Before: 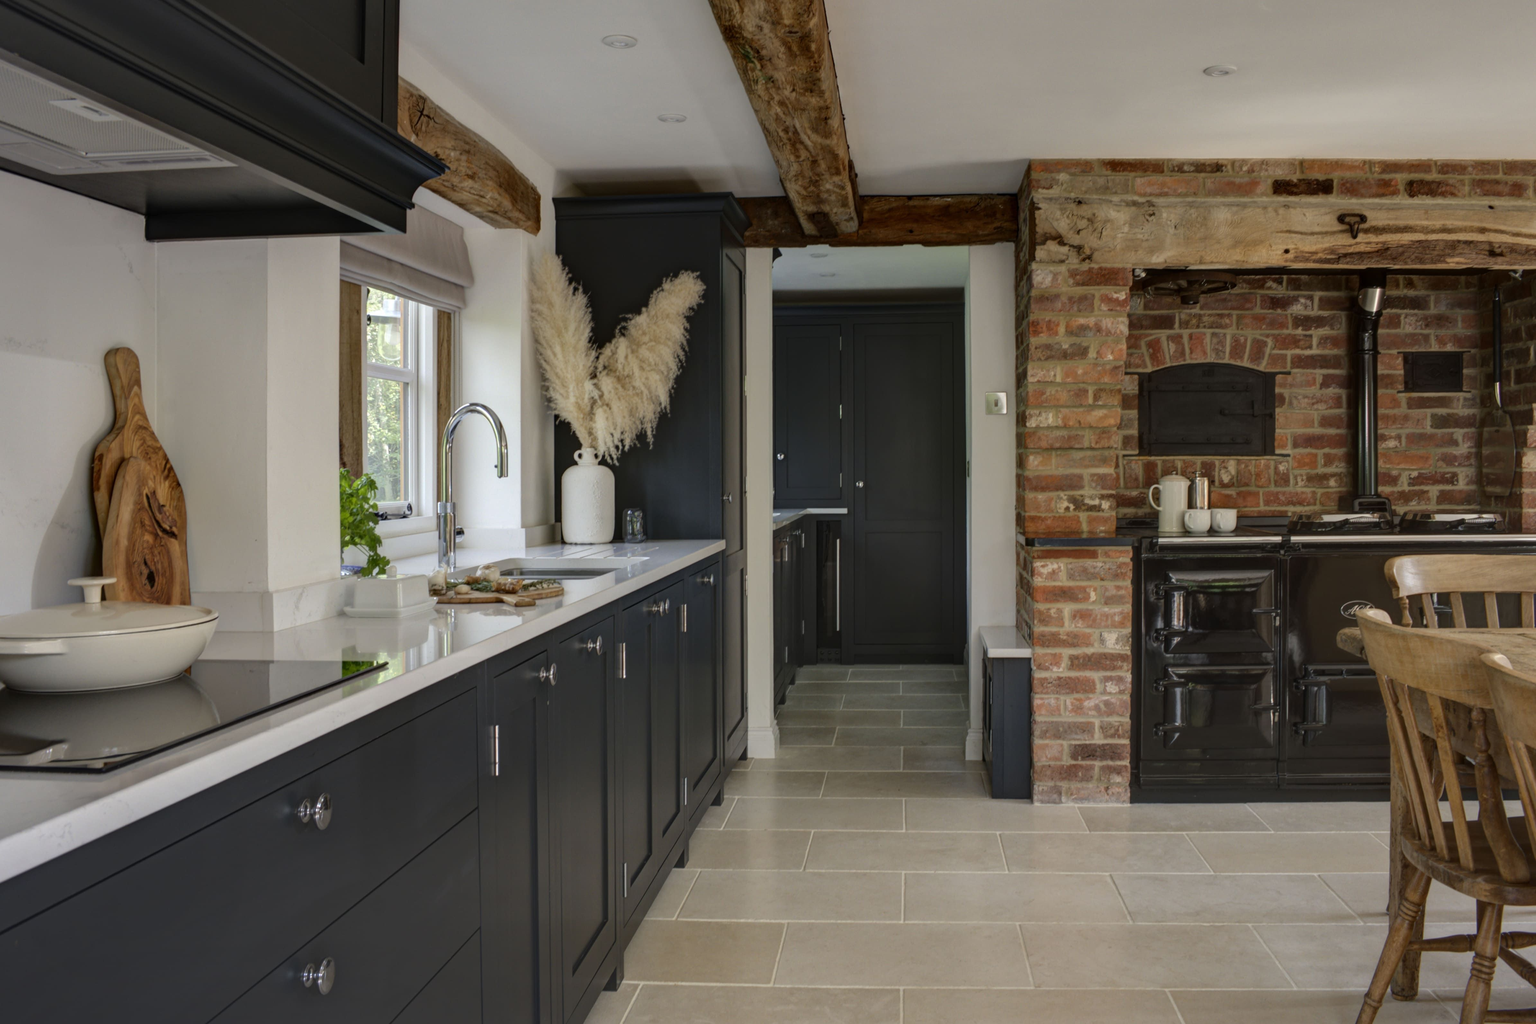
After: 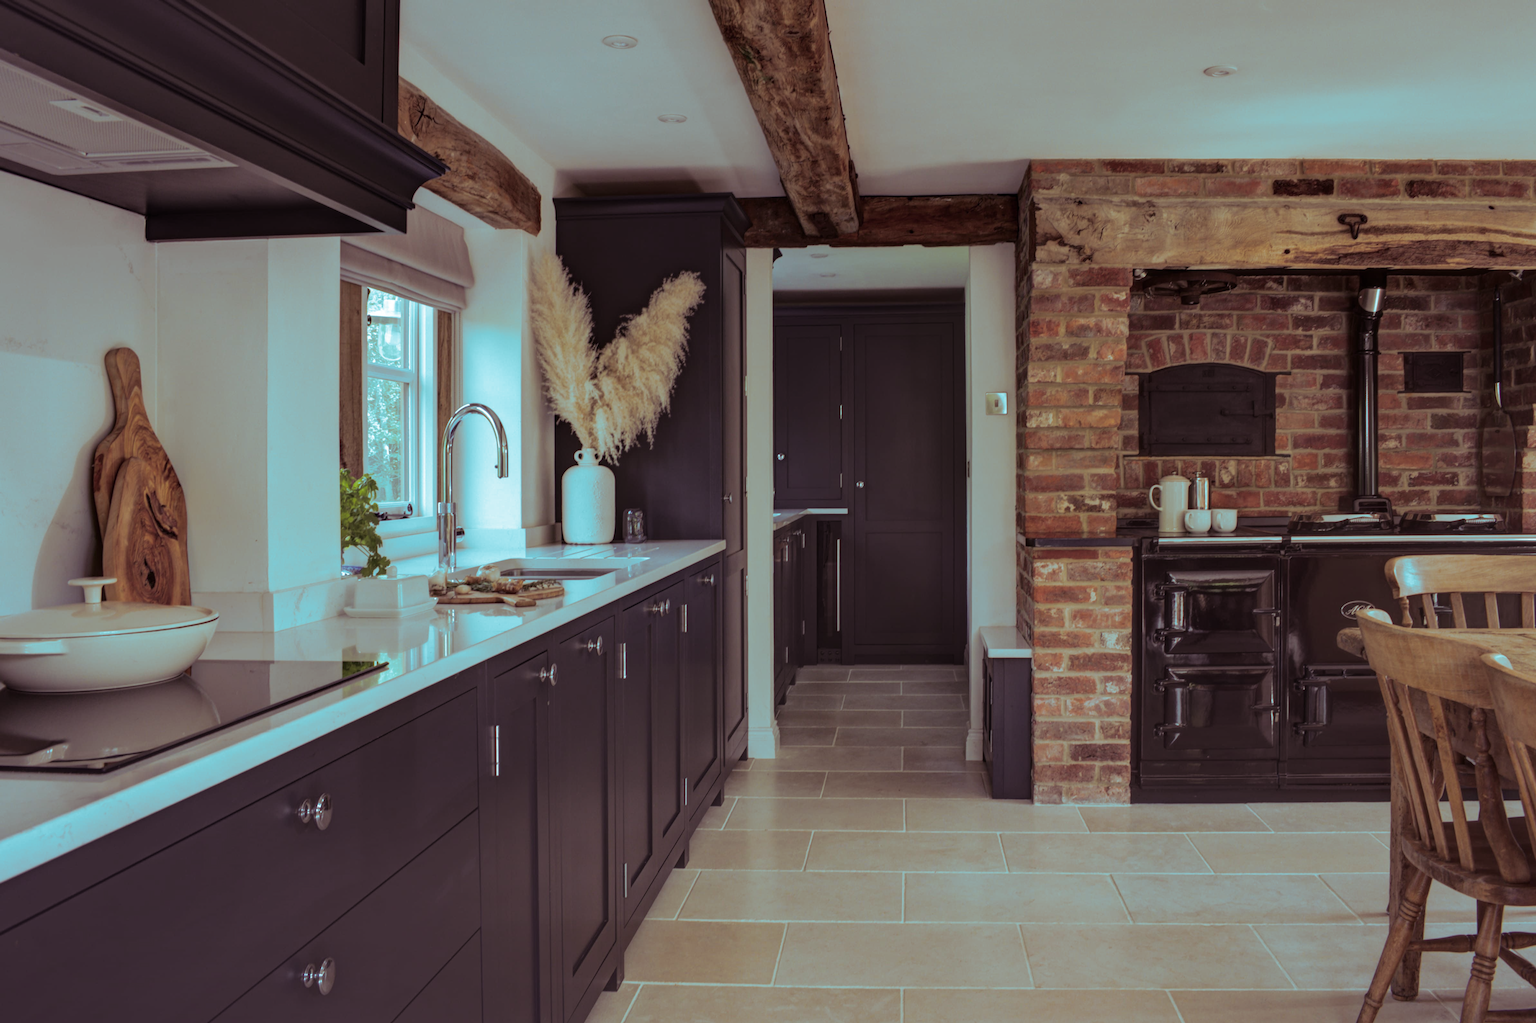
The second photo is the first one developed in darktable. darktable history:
split-toning: shadows › hue 327.6°, highlights › hue 198°, highlights › saturation 0.55, balance -21.25, compress 0%
color correction: saturation 1.11
